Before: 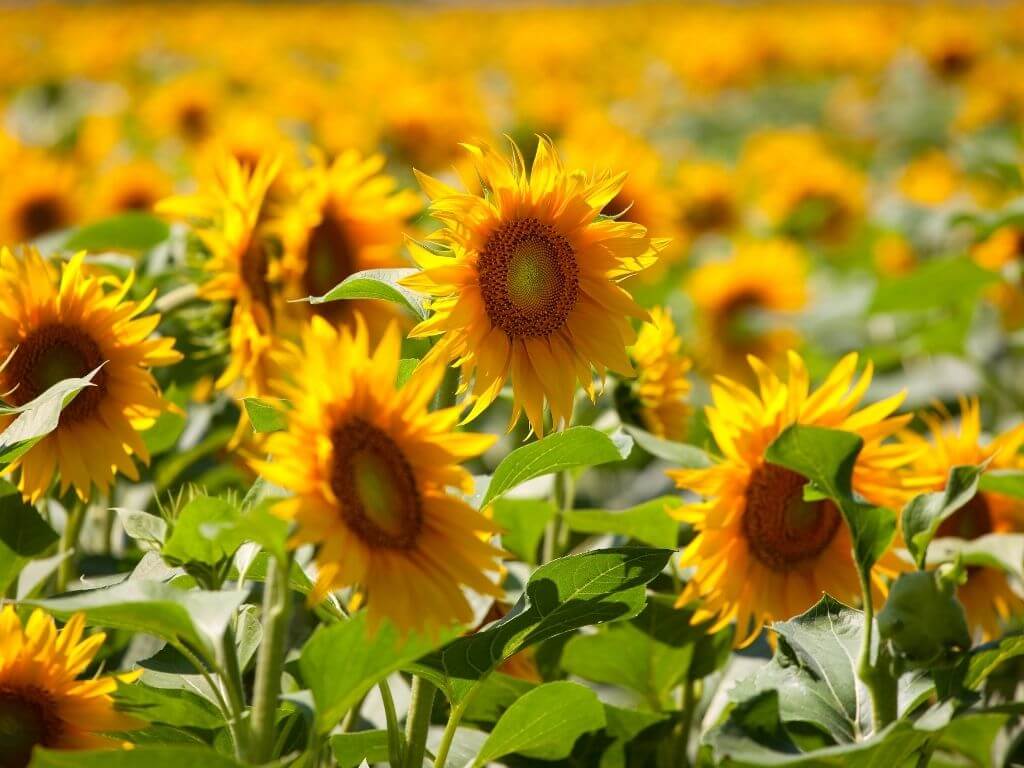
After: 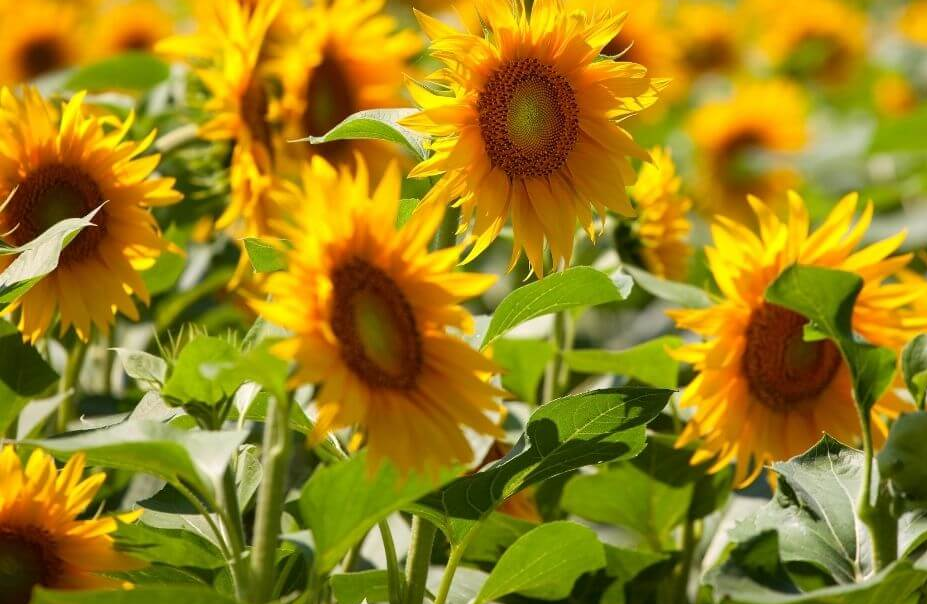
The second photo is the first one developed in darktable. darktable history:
crop: top 20.916%, right 9.437%, bottom 0.316%
